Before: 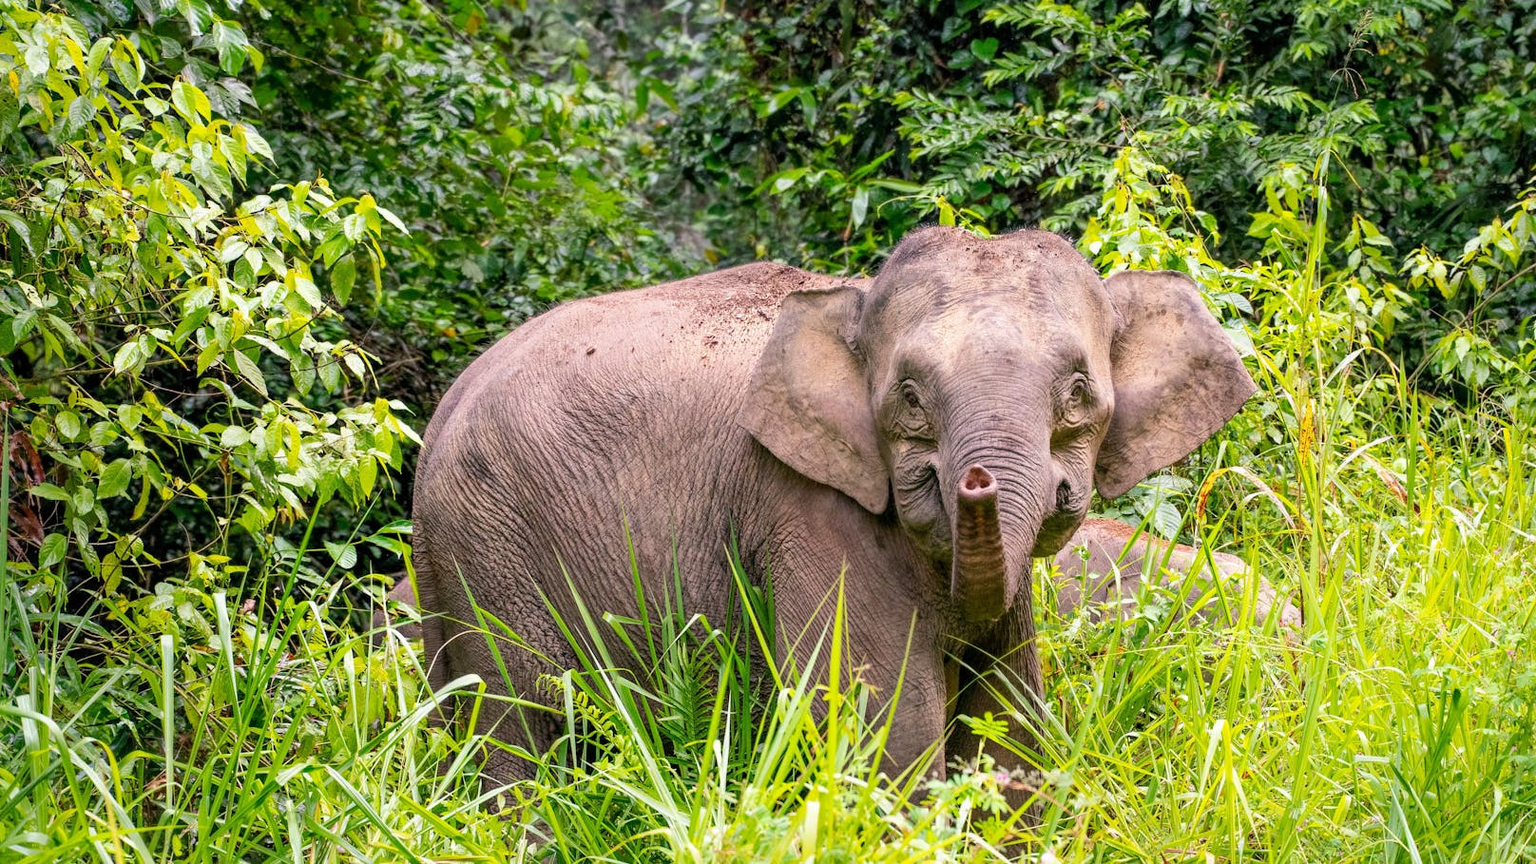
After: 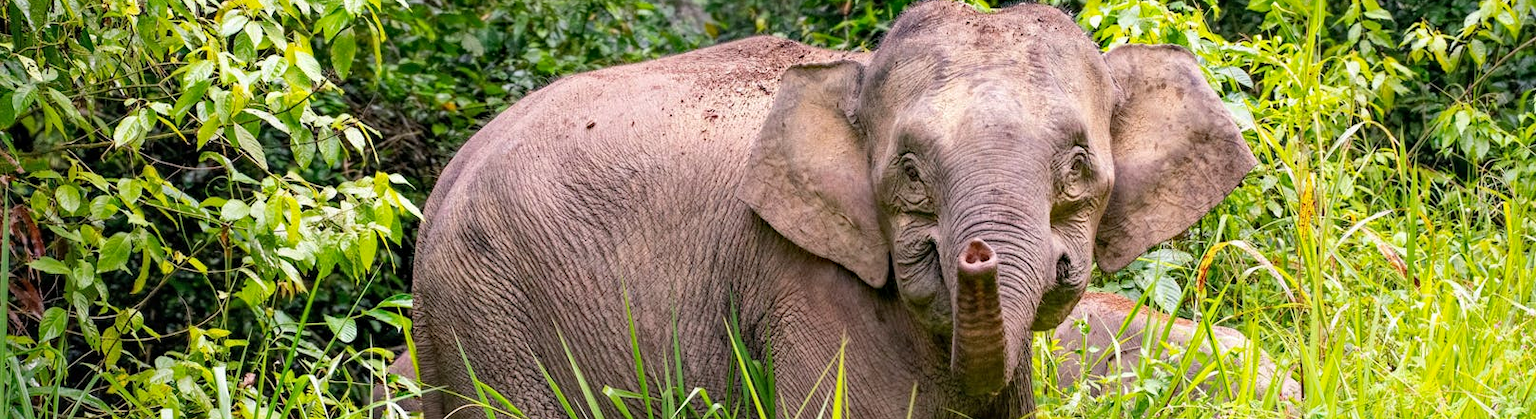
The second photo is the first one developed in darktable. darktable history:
haze removal: compatibility mode true, adaptive false
crop and rotate: top 26.352%, bottom 25.04%
